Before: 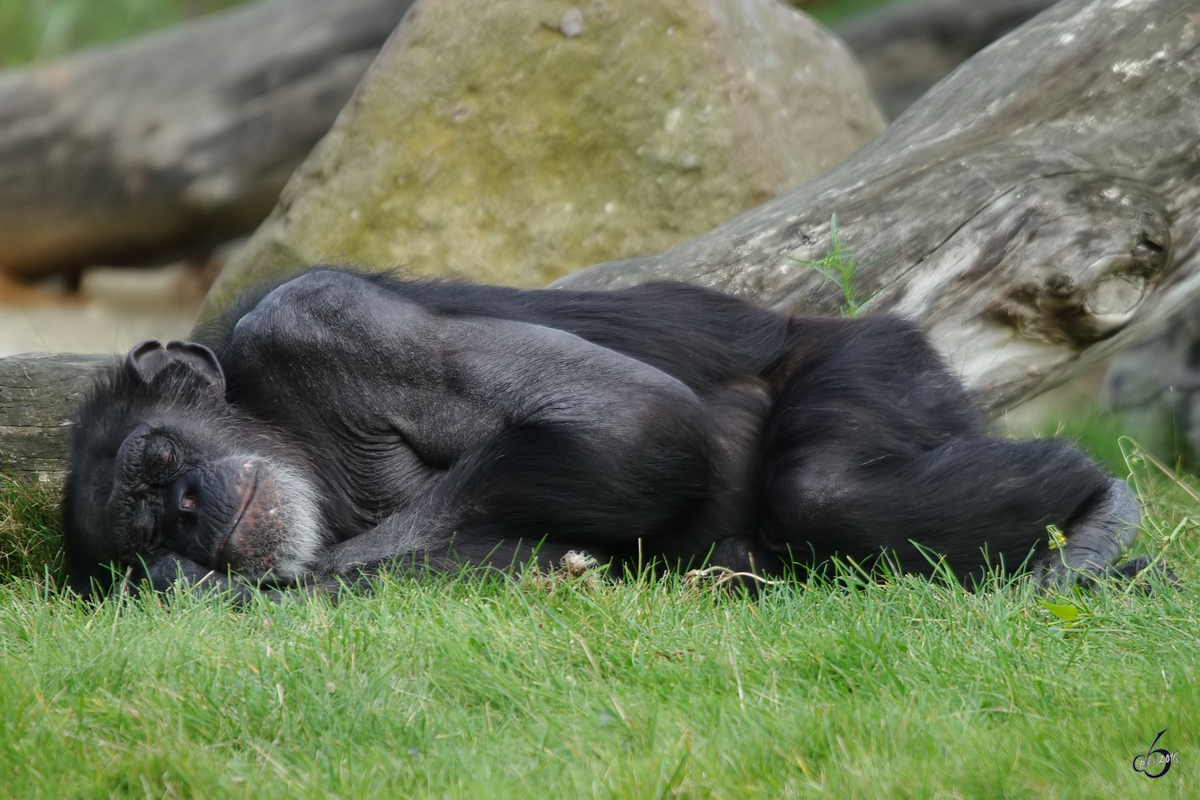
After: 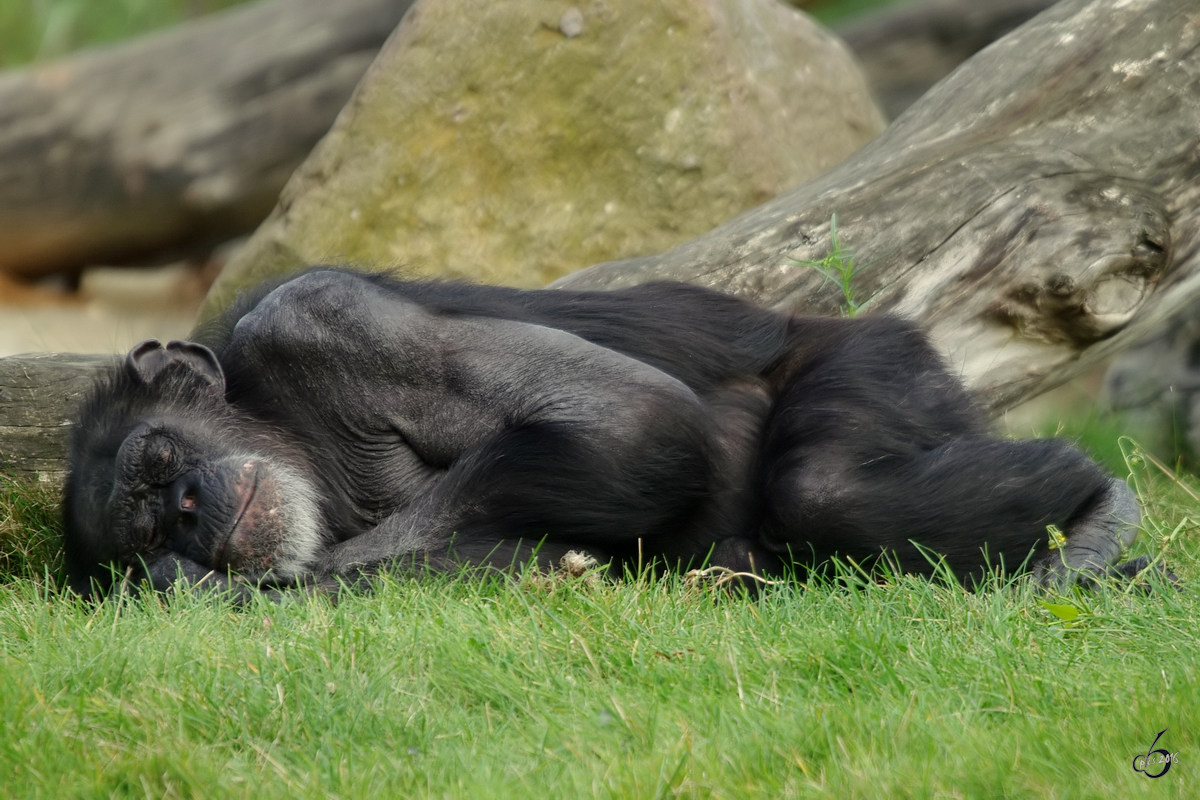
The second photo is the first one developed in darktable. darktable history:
white balance: red 1.029, blue 0.92
exposure: black level correction 0.001, compensate highlight preservation false
levels: levels [0, 0.498, 1]
